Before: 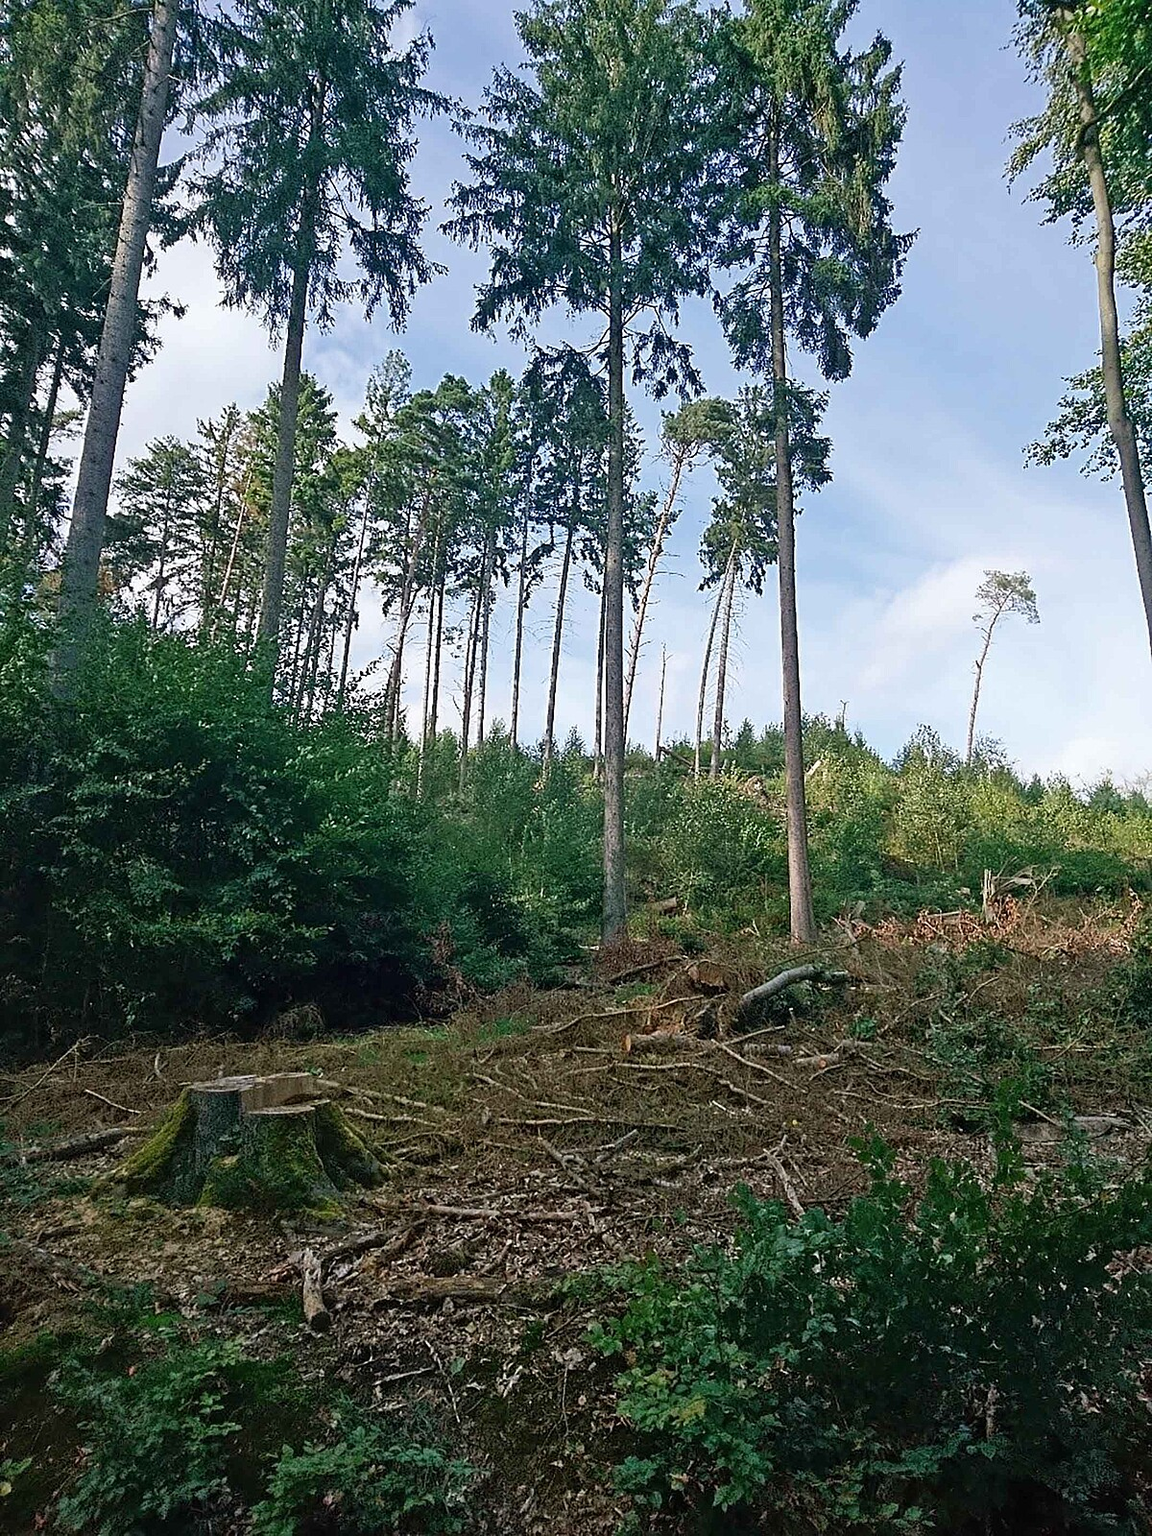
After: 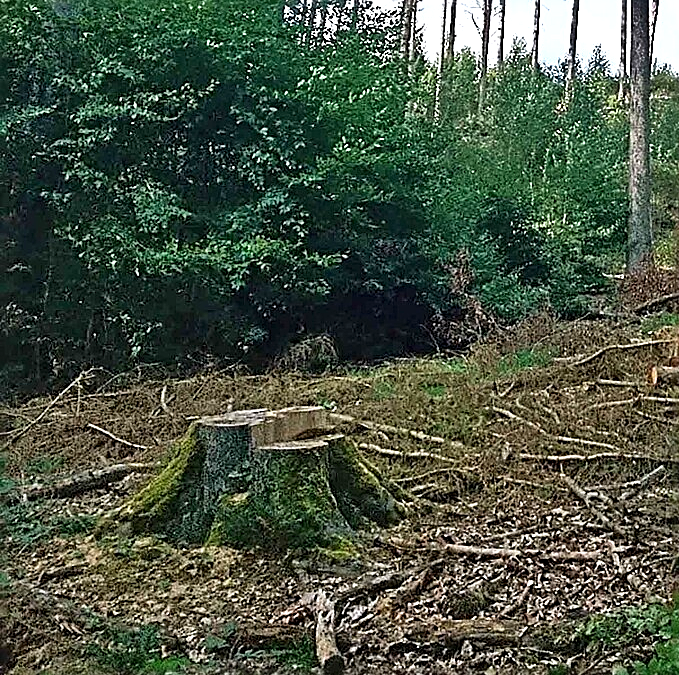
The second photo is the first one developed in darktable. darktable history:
exposure: exposure 0.671 EV, compensate highlight preservation false
shadows and highlights: white point adjustment -3.74, highlights -63.36, soften with gaussian
crop: top 44.445%, right 43.37%, bottom 13.334%
sharpen: radius 2.663, amount 0.673
